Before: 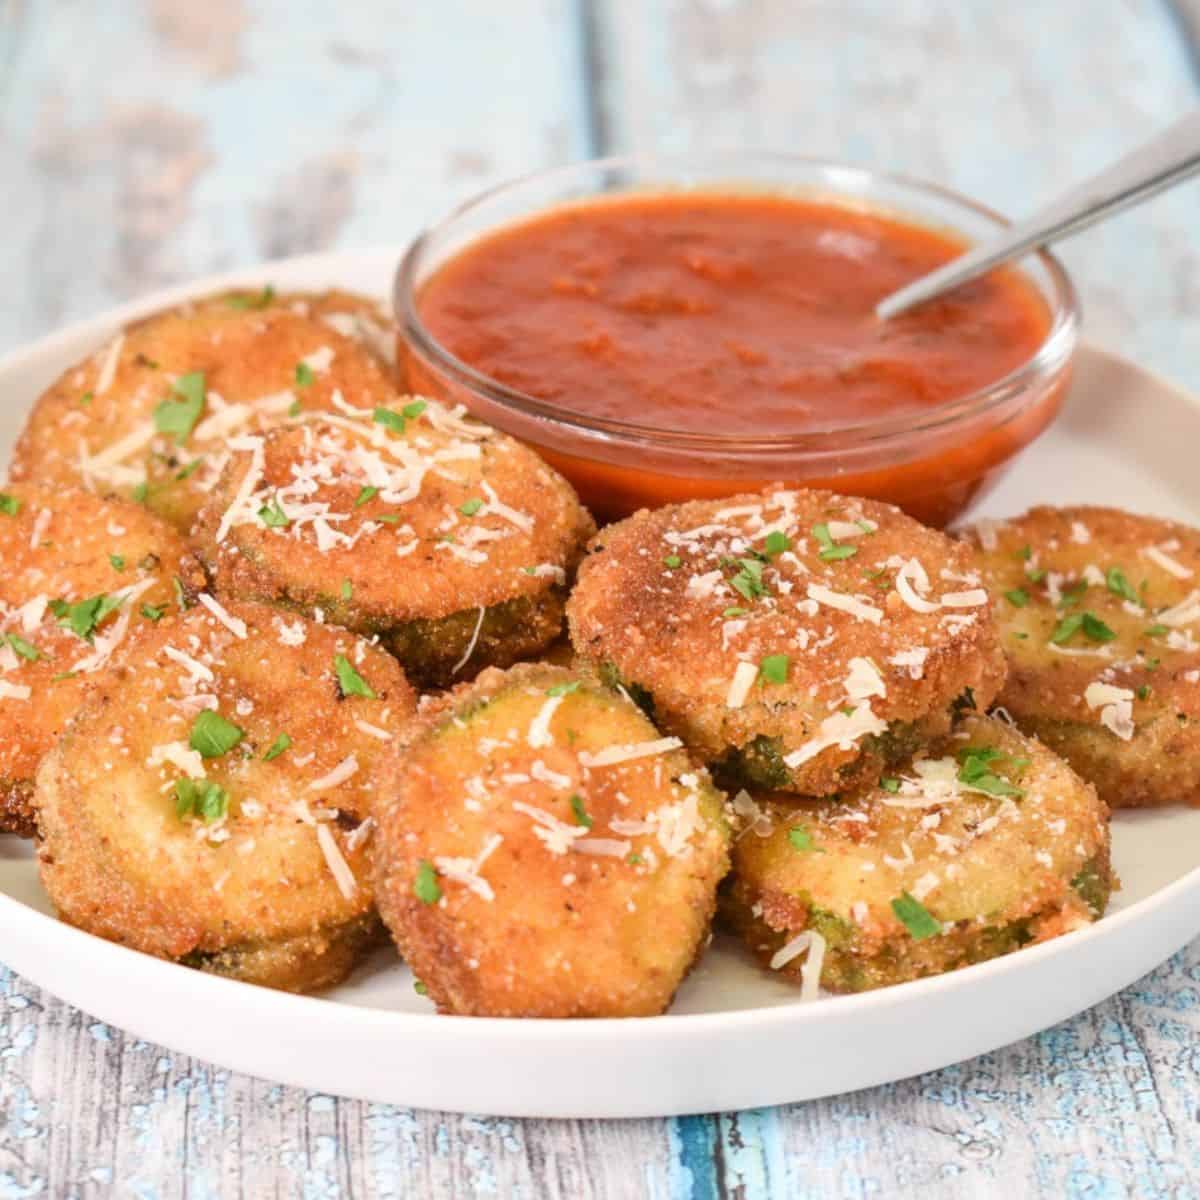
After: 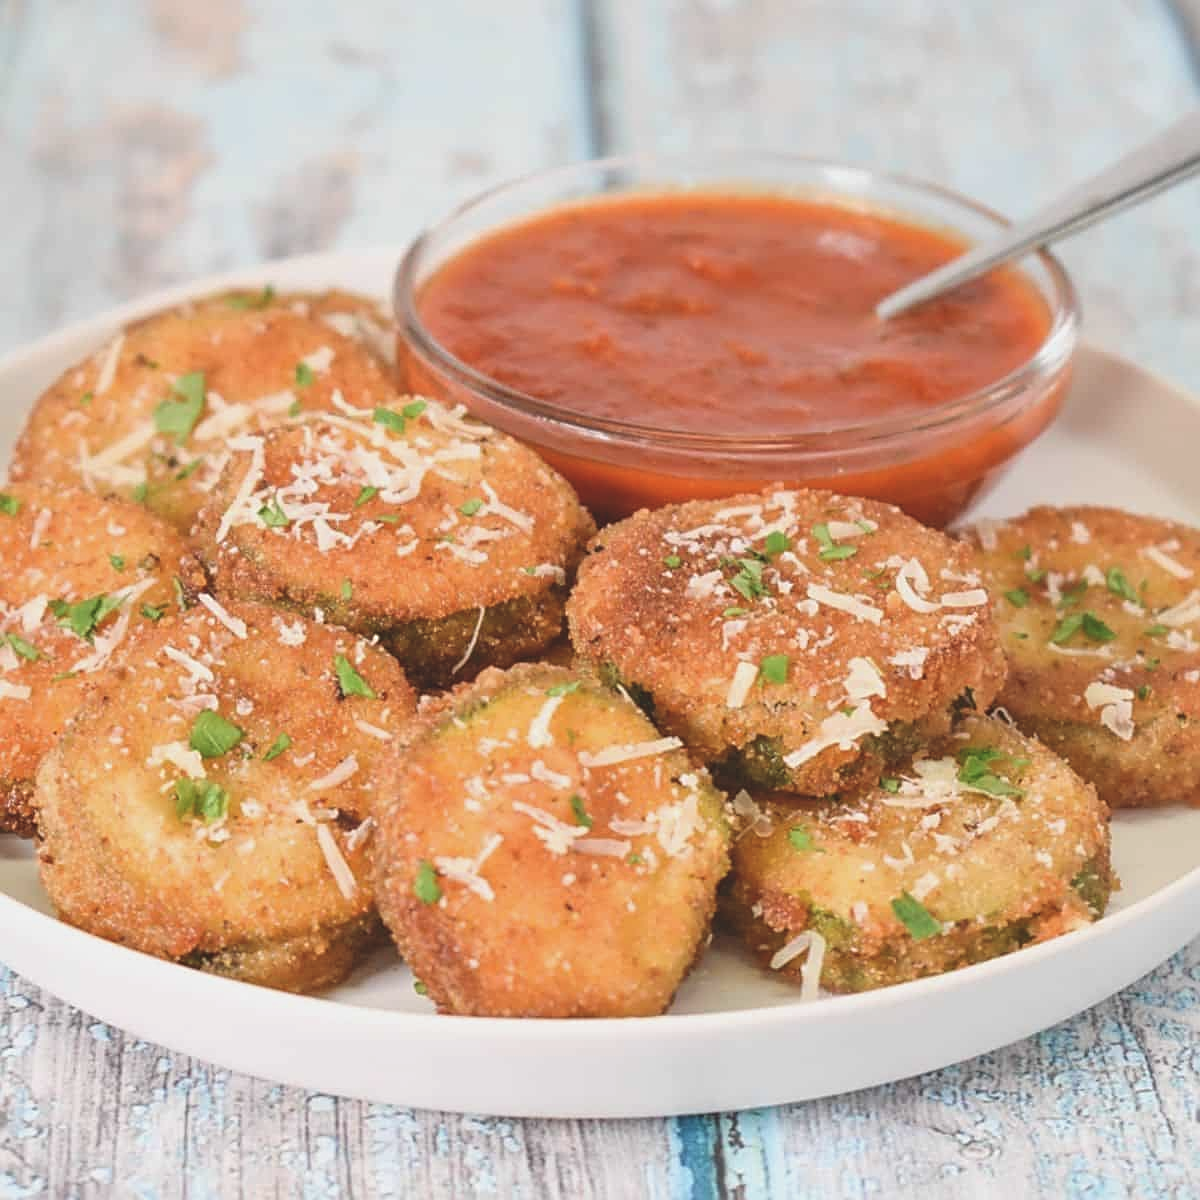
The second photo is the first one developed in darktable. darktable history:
sharpen: on, module defaults
color balance: lift [1.01, 1, 1, 1], gamma [1.097, 1, 1, 1], gain [0.85, 1, 1, 1]
